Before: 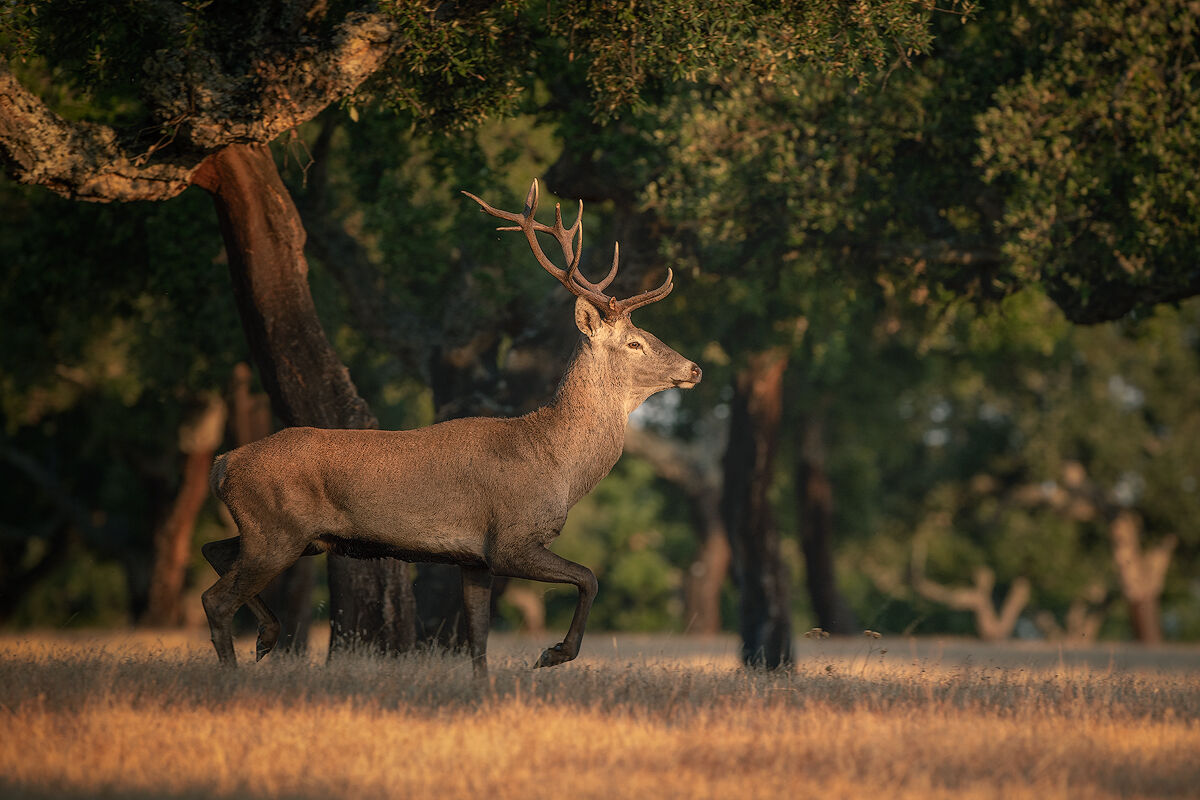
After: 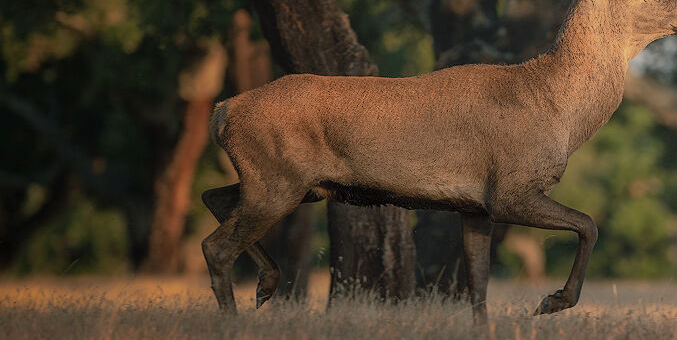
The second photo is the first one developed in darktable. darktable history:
shadows and highlights: shadows 39.66, highlights -59.82
crop: top 44.145%, right 43.5%, bottom 13.311%
